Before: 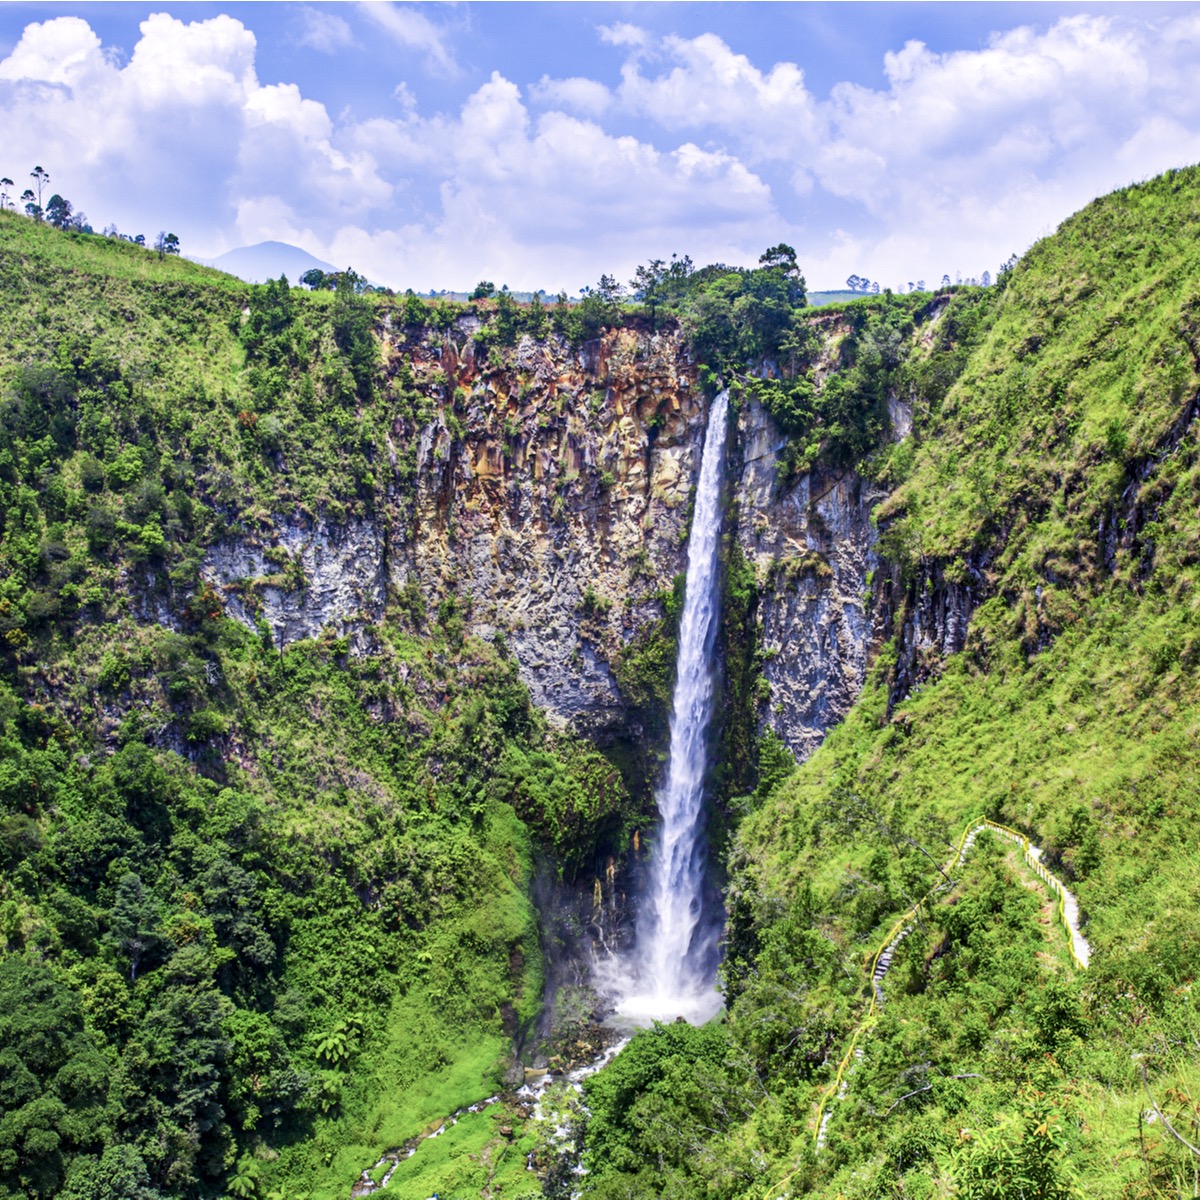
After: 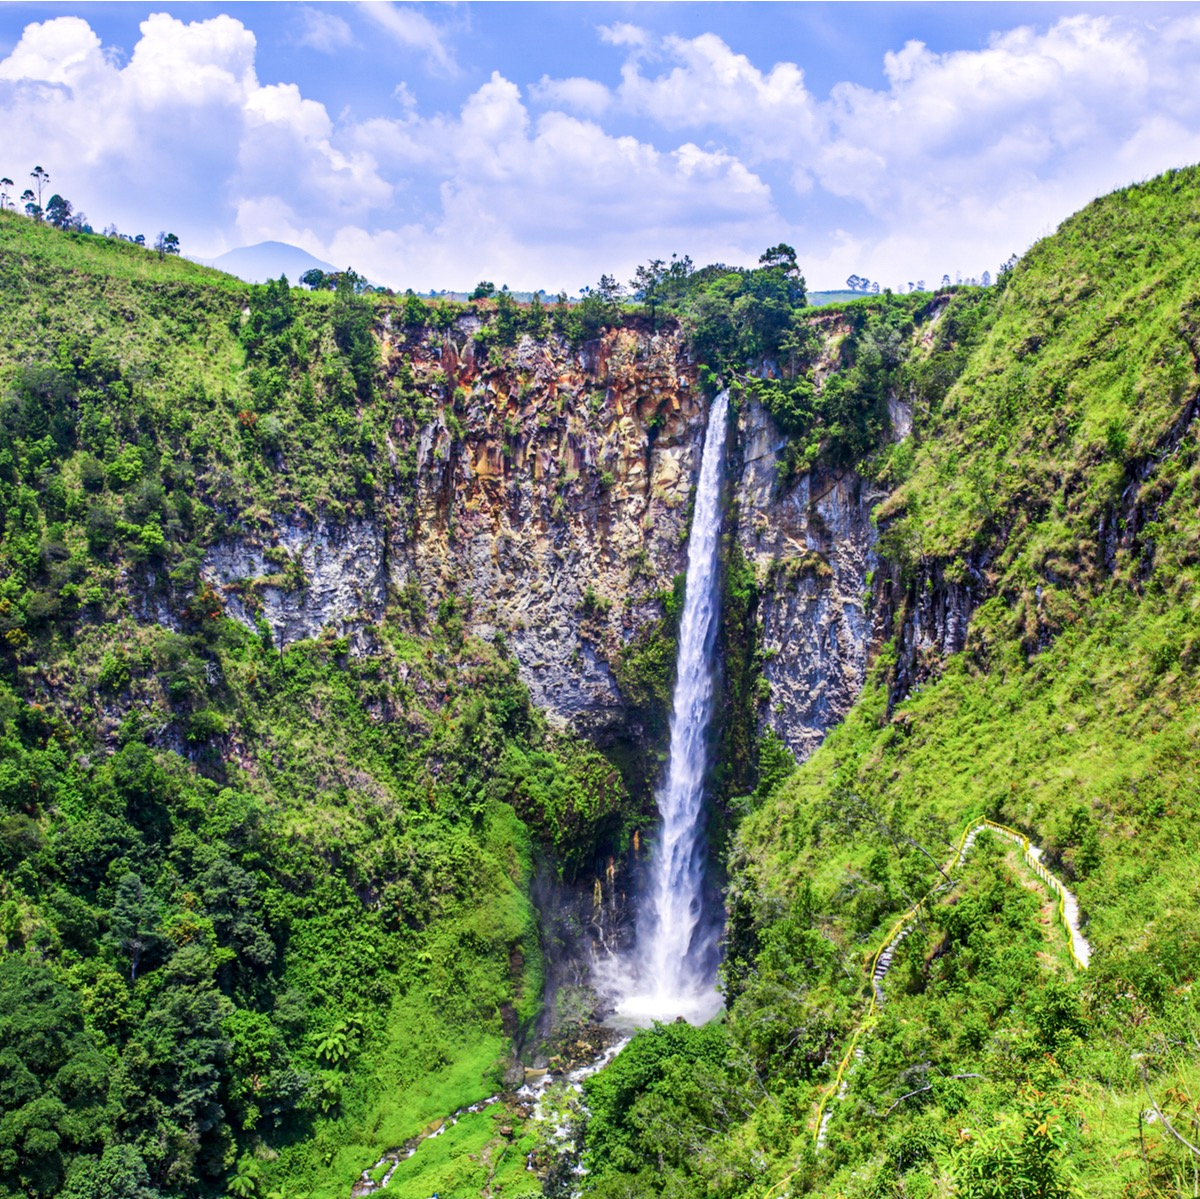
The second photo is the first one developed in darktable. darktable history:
crop: bottom 0.071%
white balance: emerald 1
